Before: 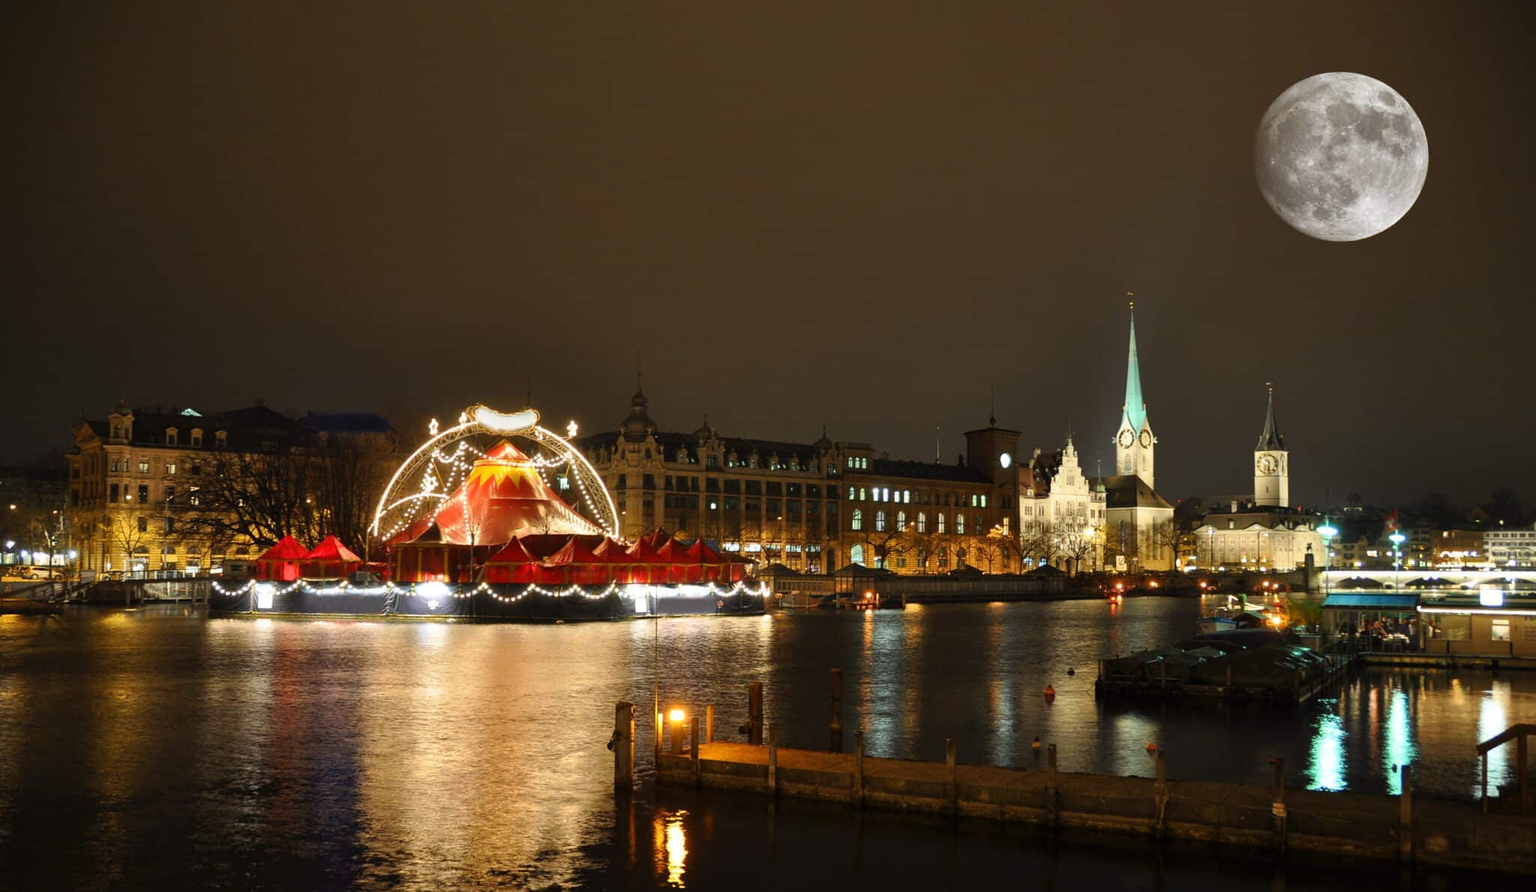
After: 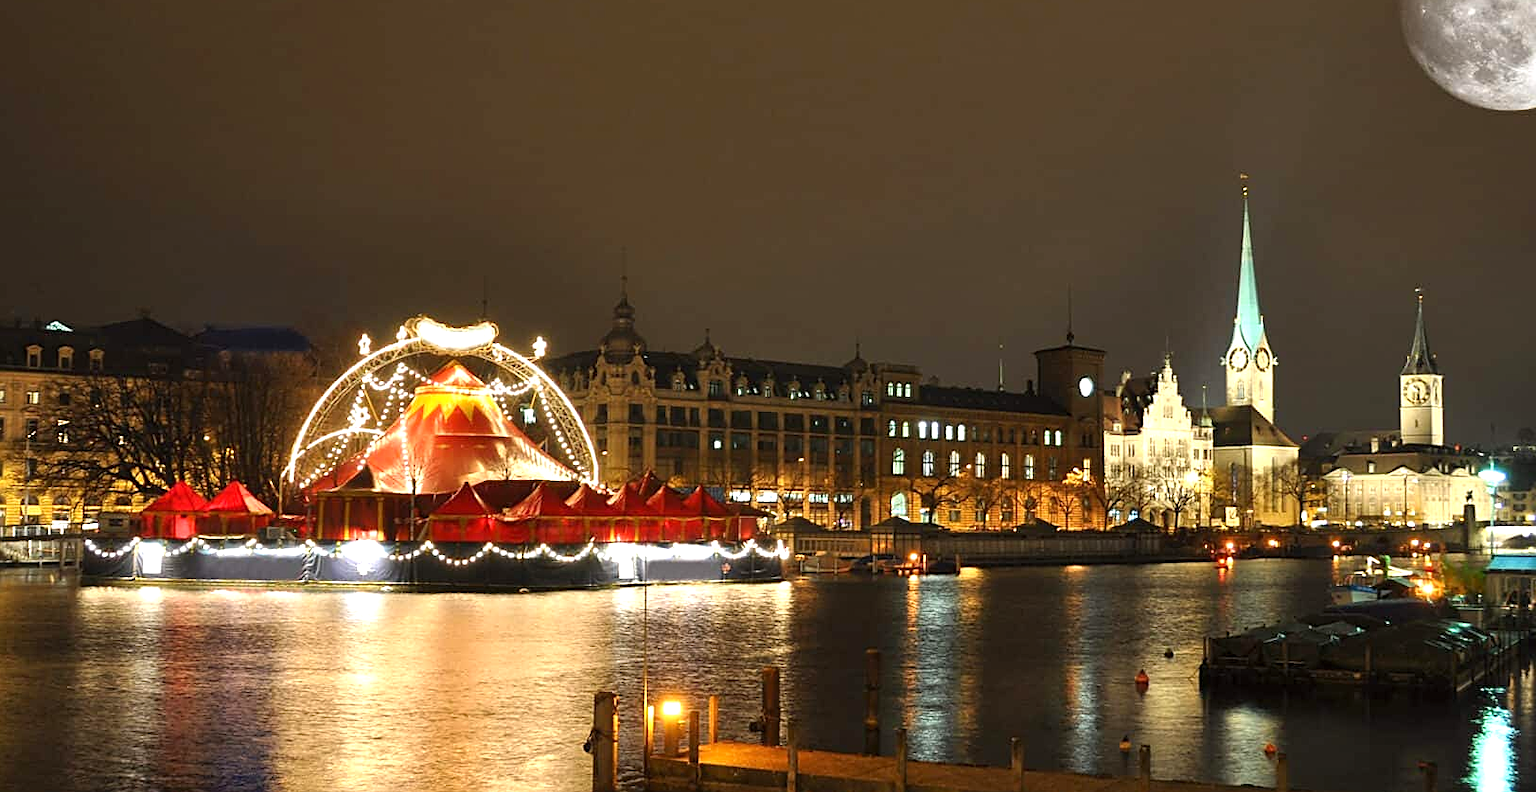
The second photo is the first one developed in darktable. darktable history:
crop: left 9.468%, top 17.248%, right 11.27%, bottom 12.298%
sharpen: on, module defaults
exposure: exposure 0.561 EV, compensate highlight preservation false
